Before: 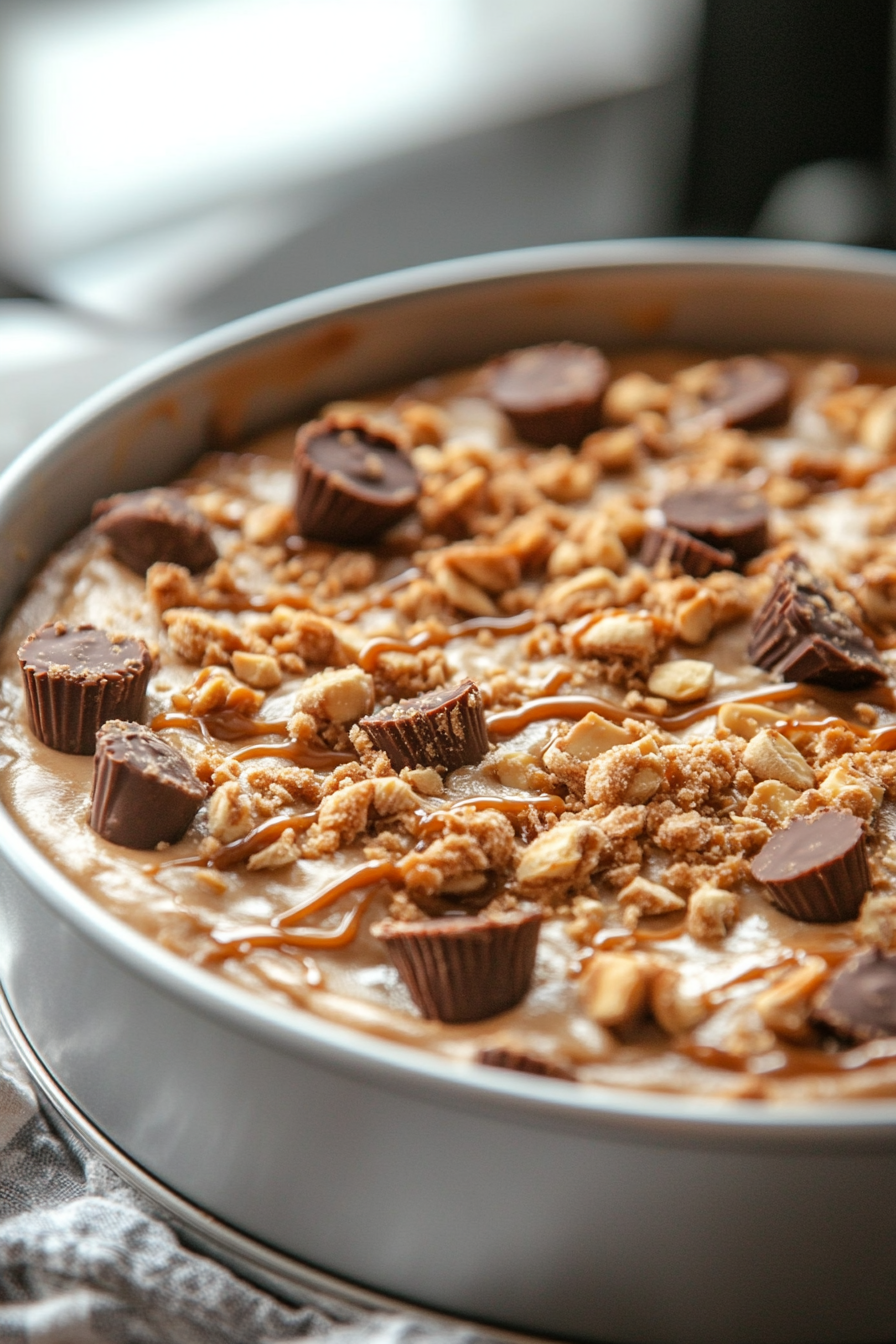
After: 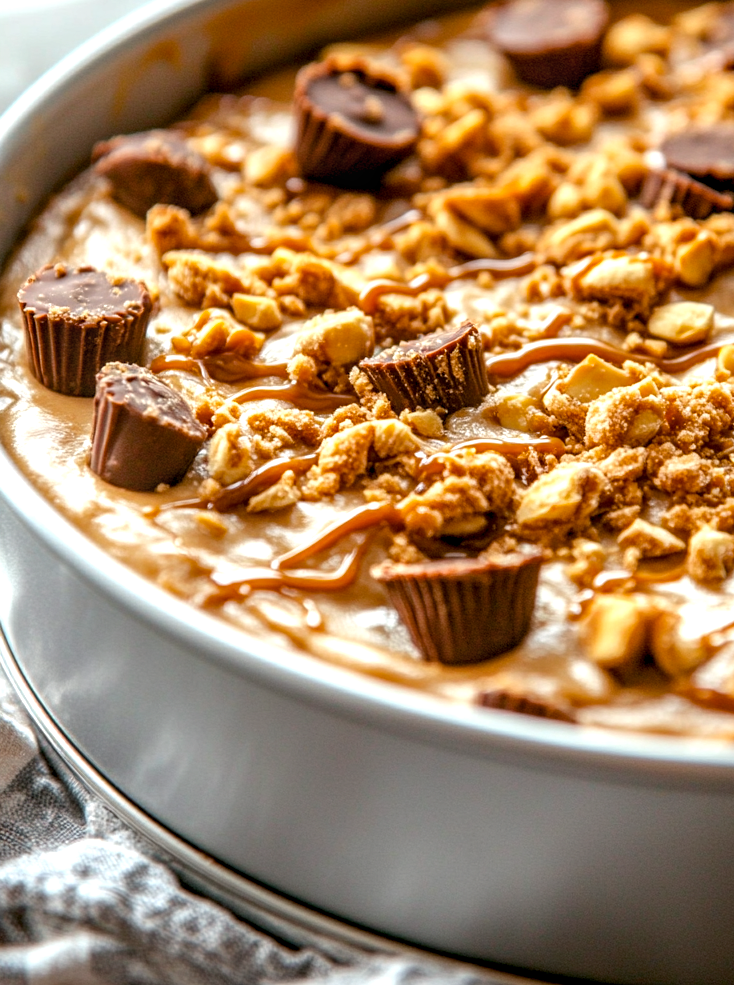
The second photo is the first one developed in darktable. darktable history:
local contrast: on, module defaults
crop: top 26.661%, right 18.057%
color balance rgb: global offset › luminance -0.864%, perceptual saturation grading › global saturation 30.237%, perceptual brilliance grading › global brilliance 10.932%
